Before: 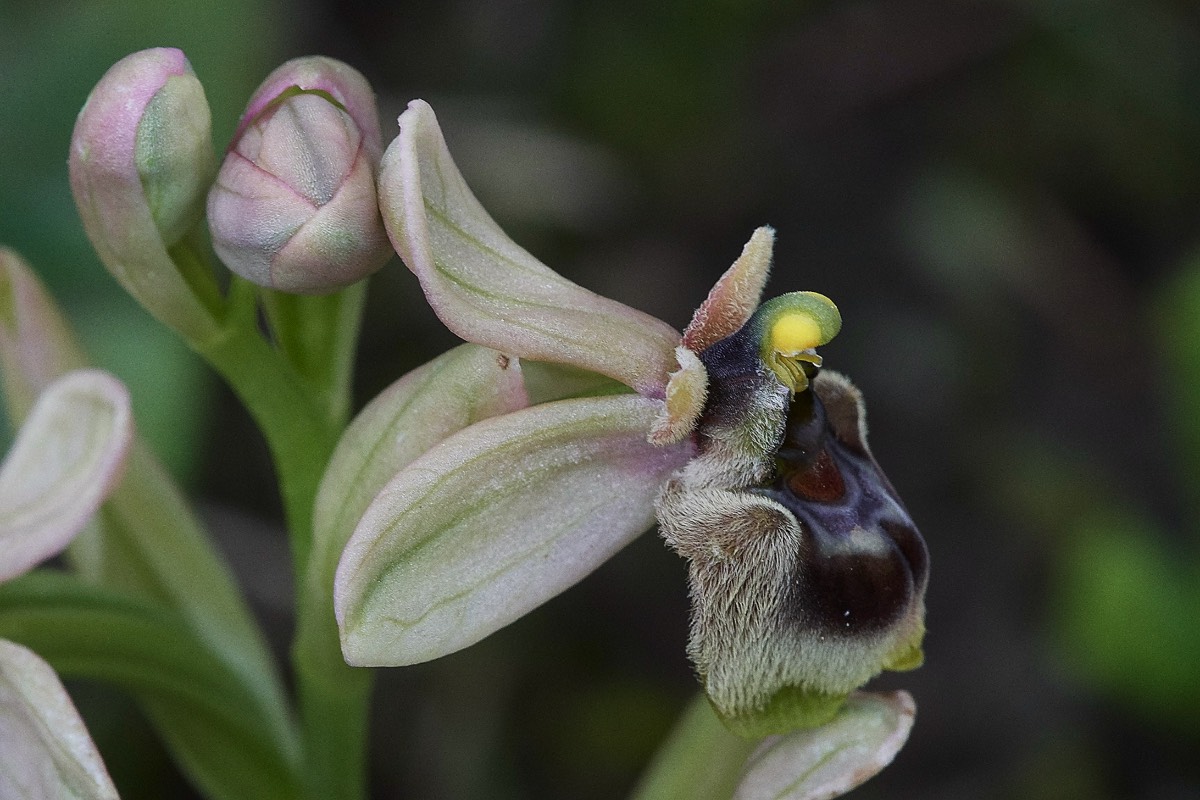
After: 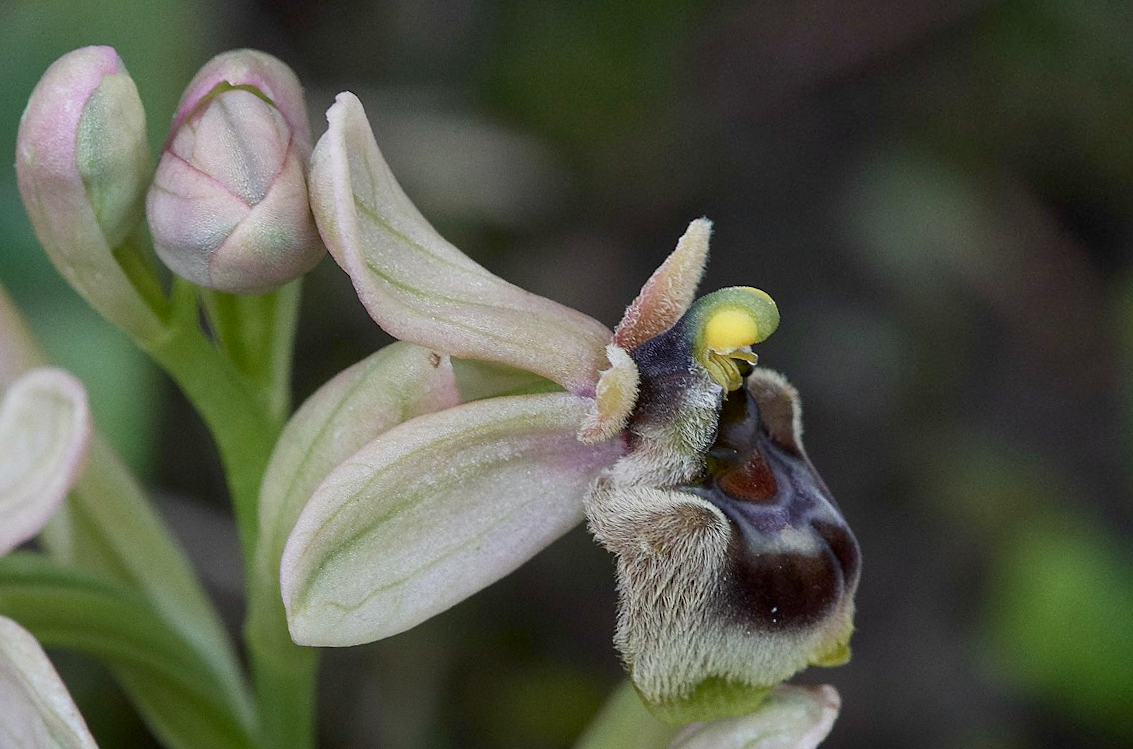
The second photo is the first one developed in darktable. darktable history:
exposure: black level correction 0.001, compensate highlight preservation false
rotate and perspective: rotation 0.062°, lens shift (vertical) 0.115, lens shift (horizontal) -0.133, crop left 0.047, crop right 0.94, crop top 0.061, crop bottom 0.94
